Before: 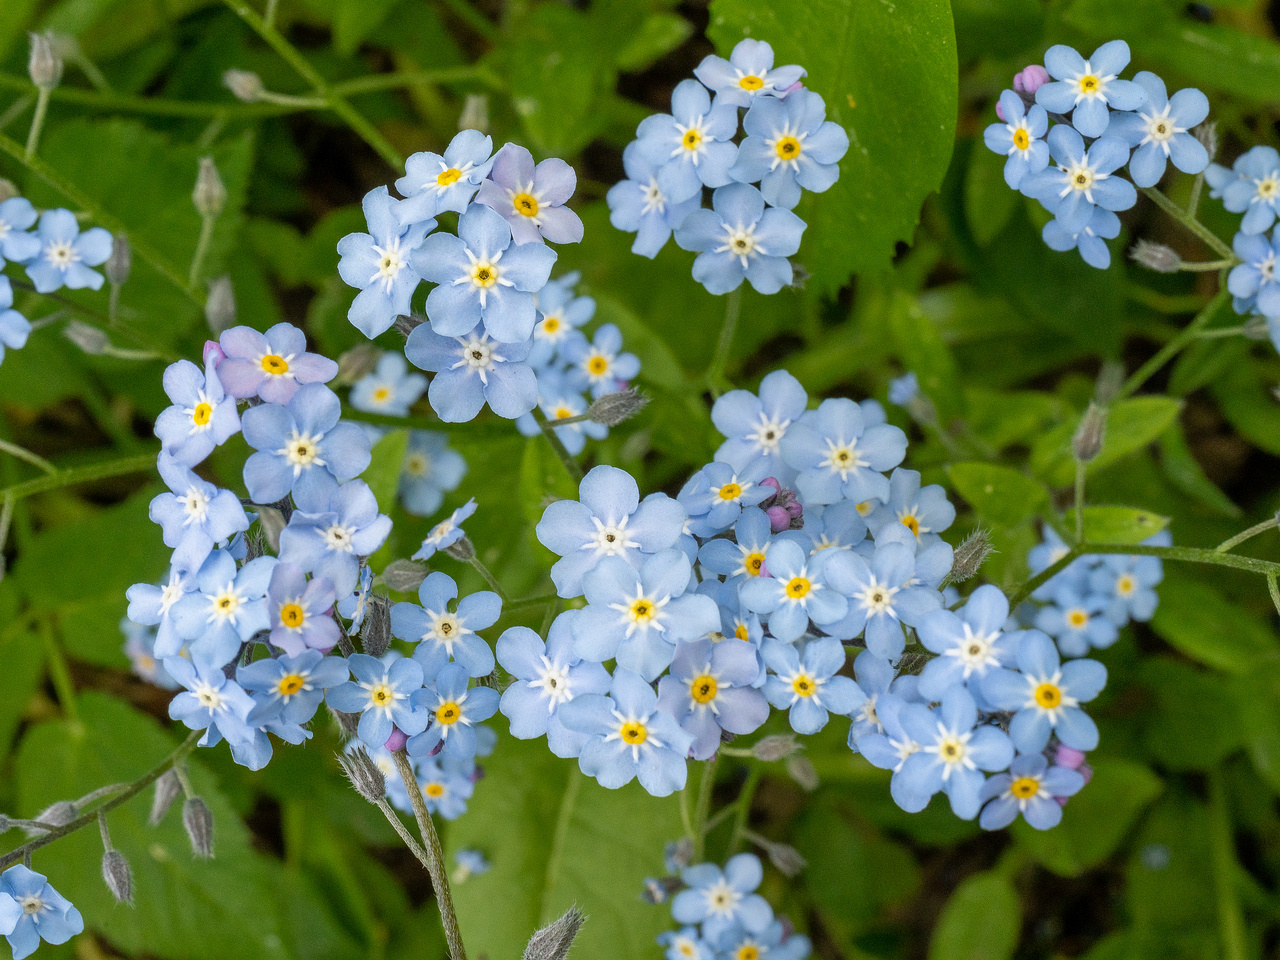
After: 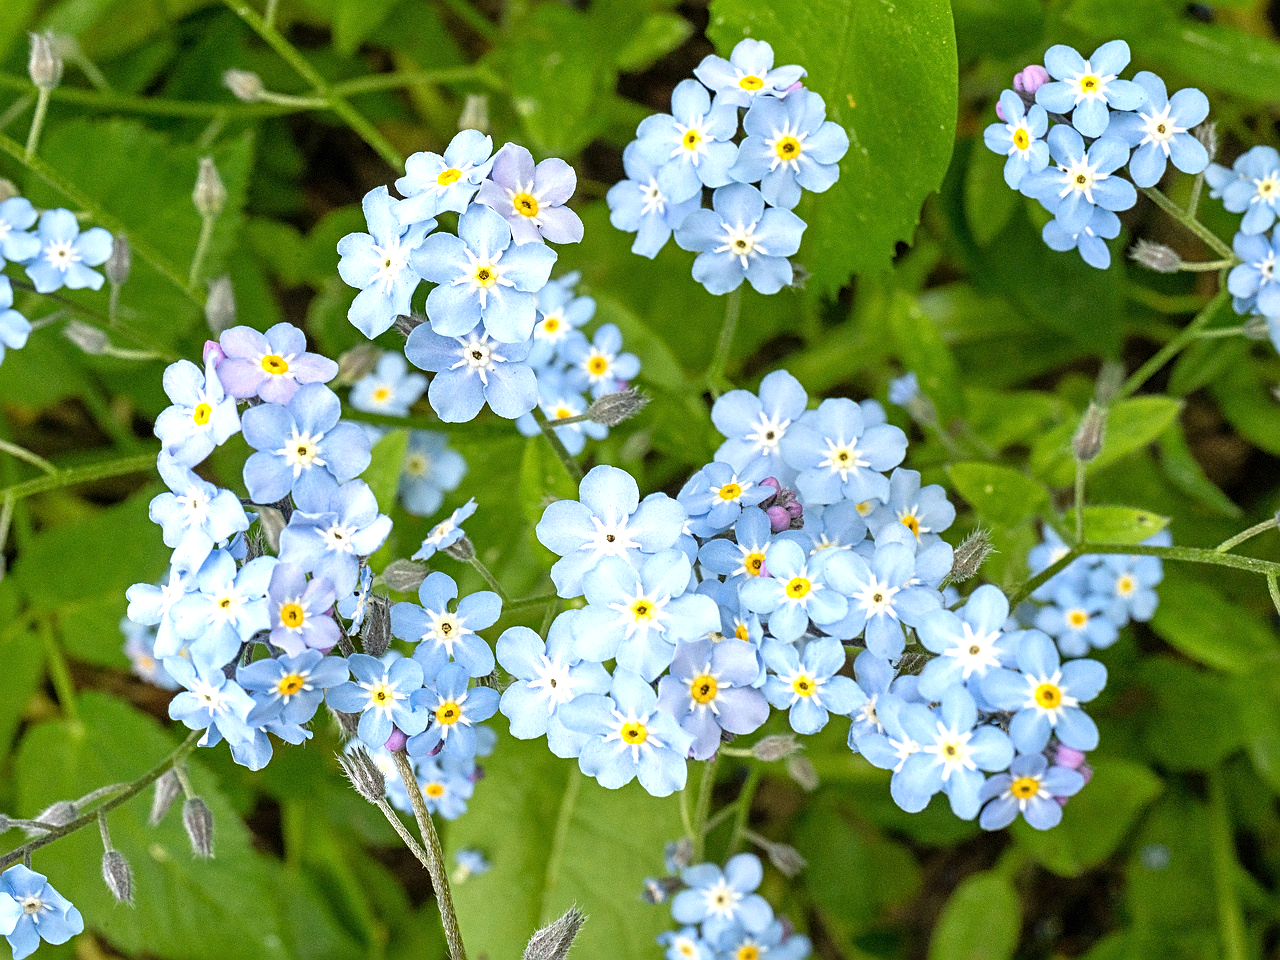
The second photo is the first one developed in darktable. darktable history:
sharpen: radius 2.767
exposure: black level correction 0, exposure 0.7 EV, compensate exposure bias true, compensate highlight preservation false
